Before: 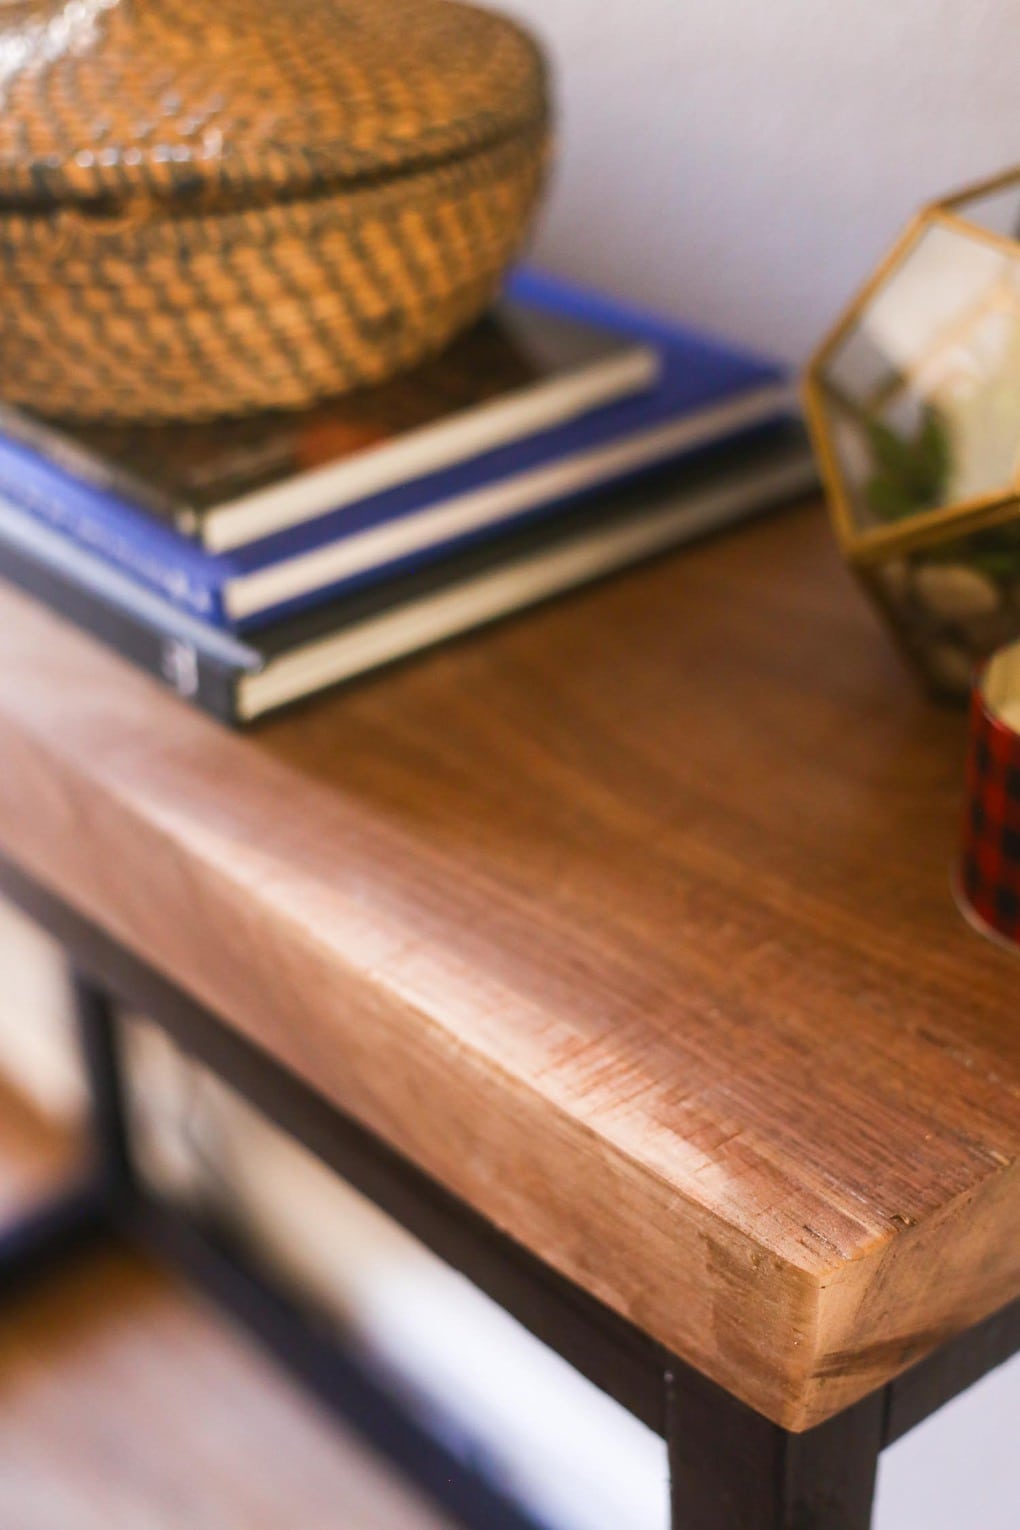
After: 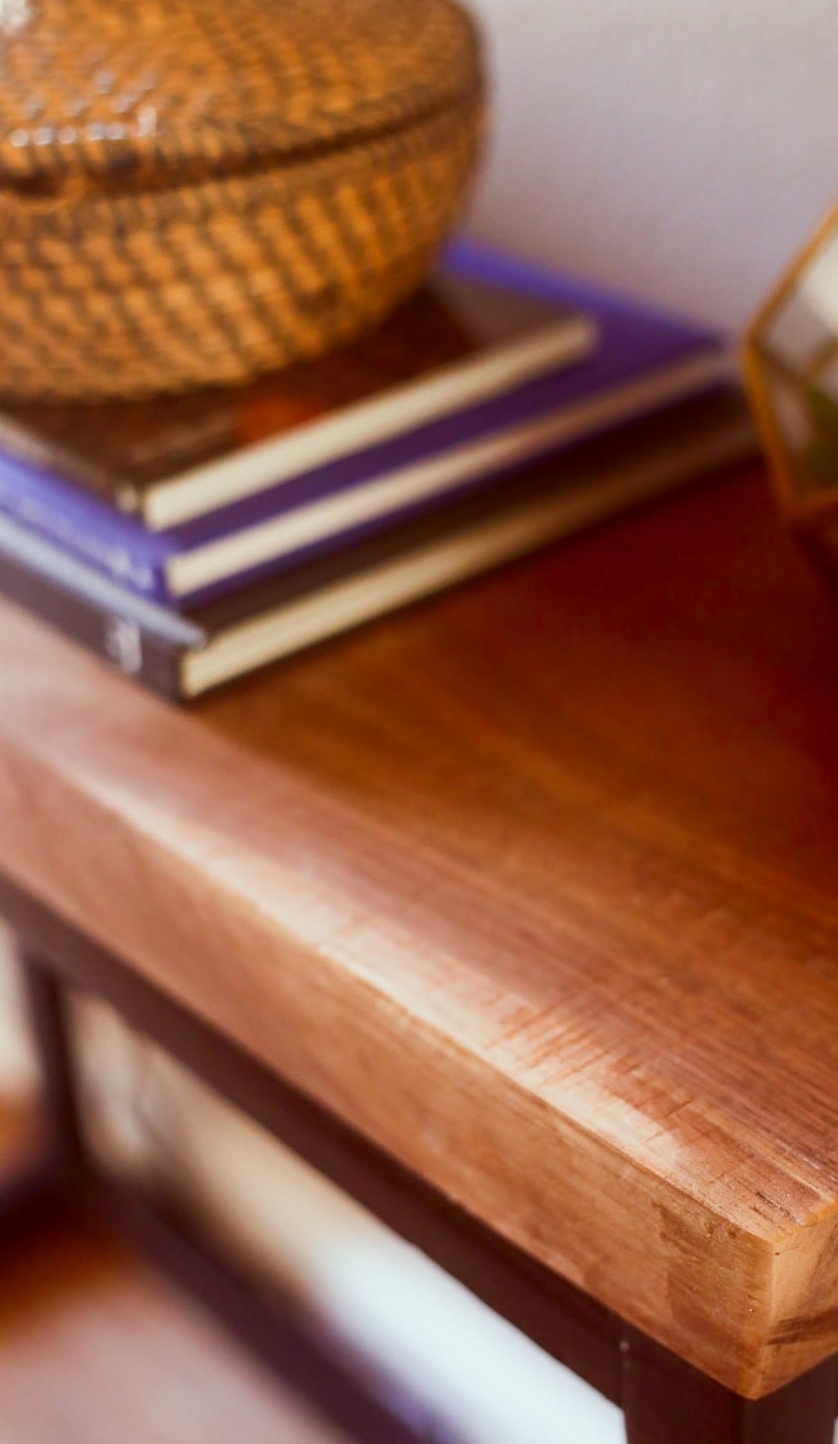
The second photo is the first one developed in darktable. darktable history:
crop and rotate: angle 1°, left 4.281%, top 0.642%, right 11.383%, bottom 2.486%
shadows and highlights: shadows -88.03, highlights -35.45, shadows color adjustment 99.15%, highlights color adjustment 0%, soften with gaussian
color correction: highlights a* -7.23, highlights b* -0.161, shadows a* 20.08, shadows b* 11.73
exposure: exposure -0.116 EV, compensate exposure bias true, compensate highlight preservation false
